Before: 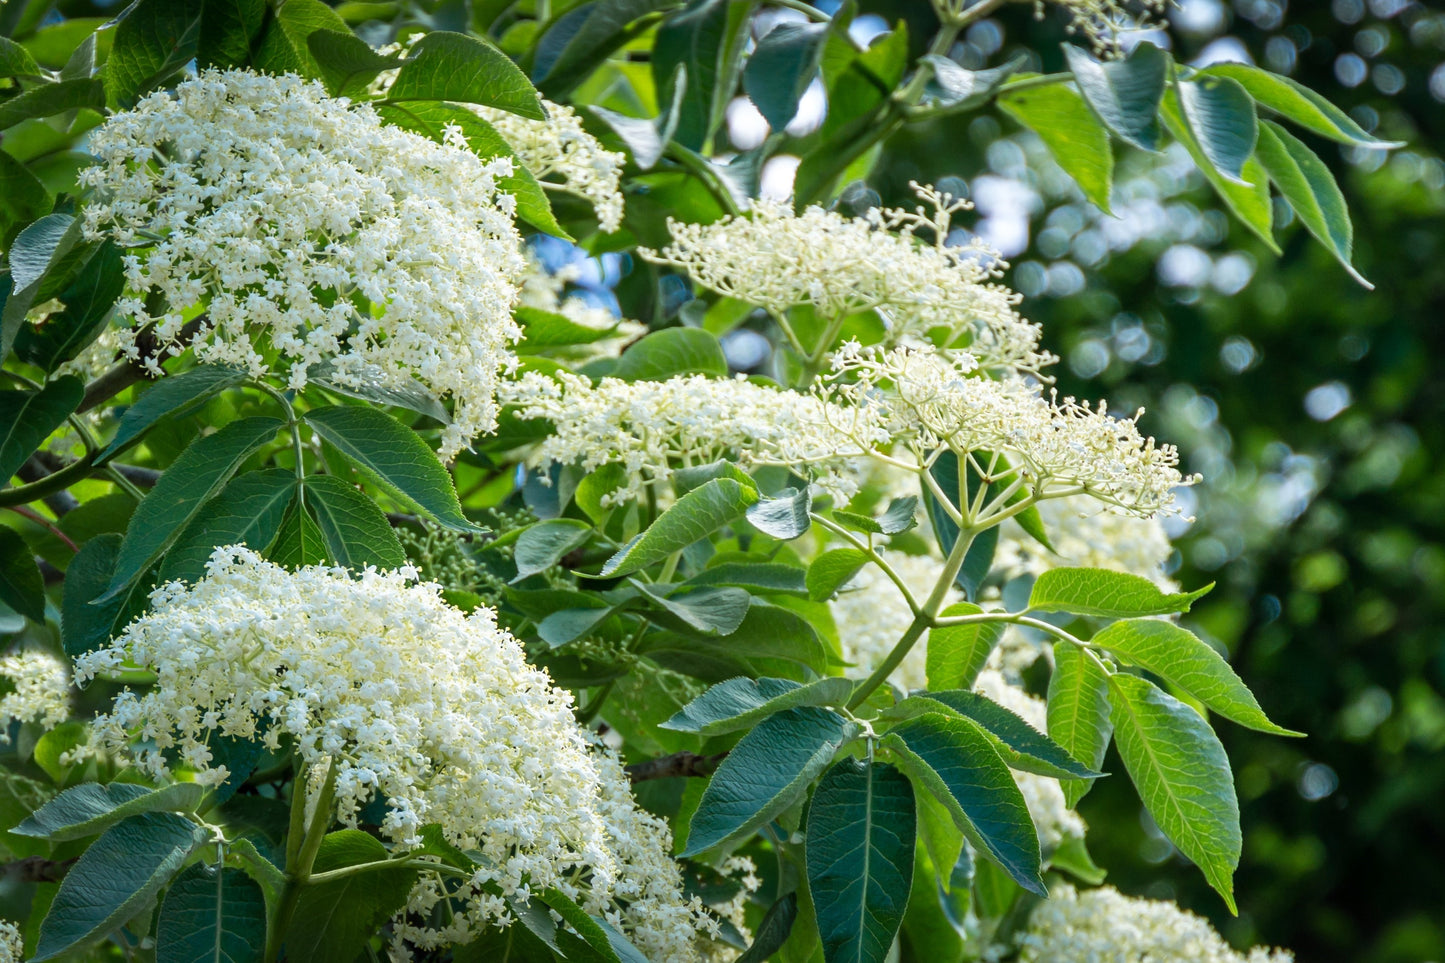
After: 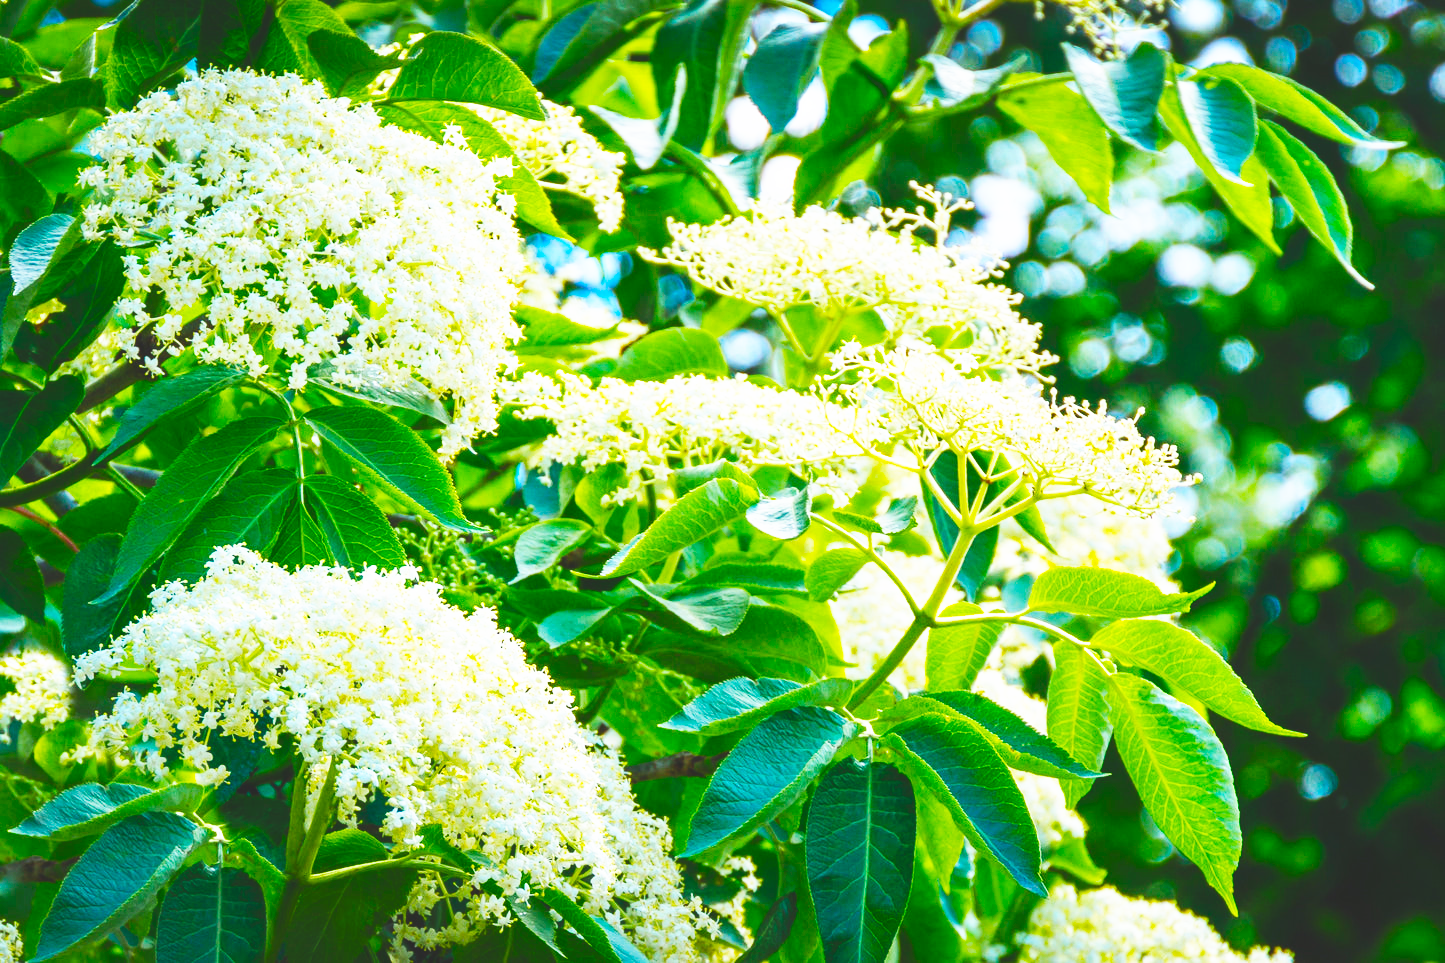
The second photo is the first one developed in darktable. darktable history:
exposure: black level correction -0.025, exposure -0.117 EV, compensate exposure bias true, compensate highlight preservation false
base curve: curves: ch0 [(0, 0) (0.007, 0.004) (0.027, 0.03) (0.046, 0.07) (0.207, 0.54) (0.442, 0.872) (0.673, 0.972) (1, 1)], preserve colors none
color balance rgb: linear chroma grading › global chroma 16.431%, perceptual saturation grading › global saturation 37.314%, perceptual saturation grading › shadows 36.075%, global vibrance 20%
